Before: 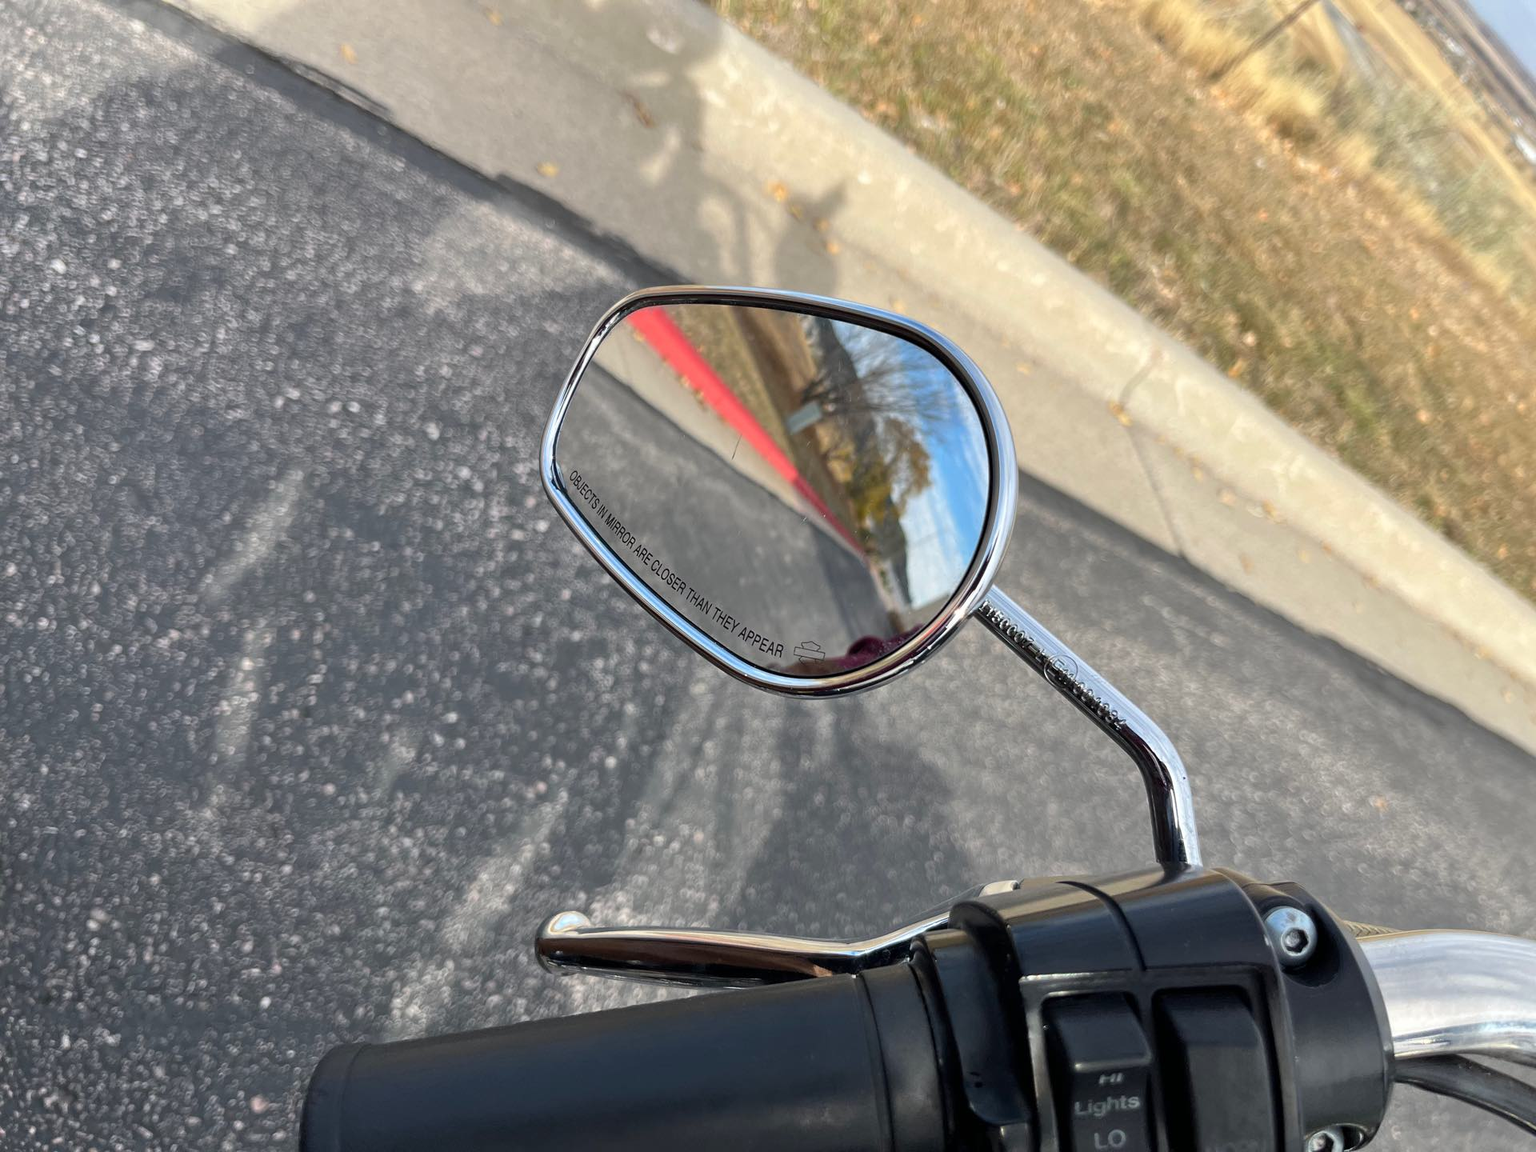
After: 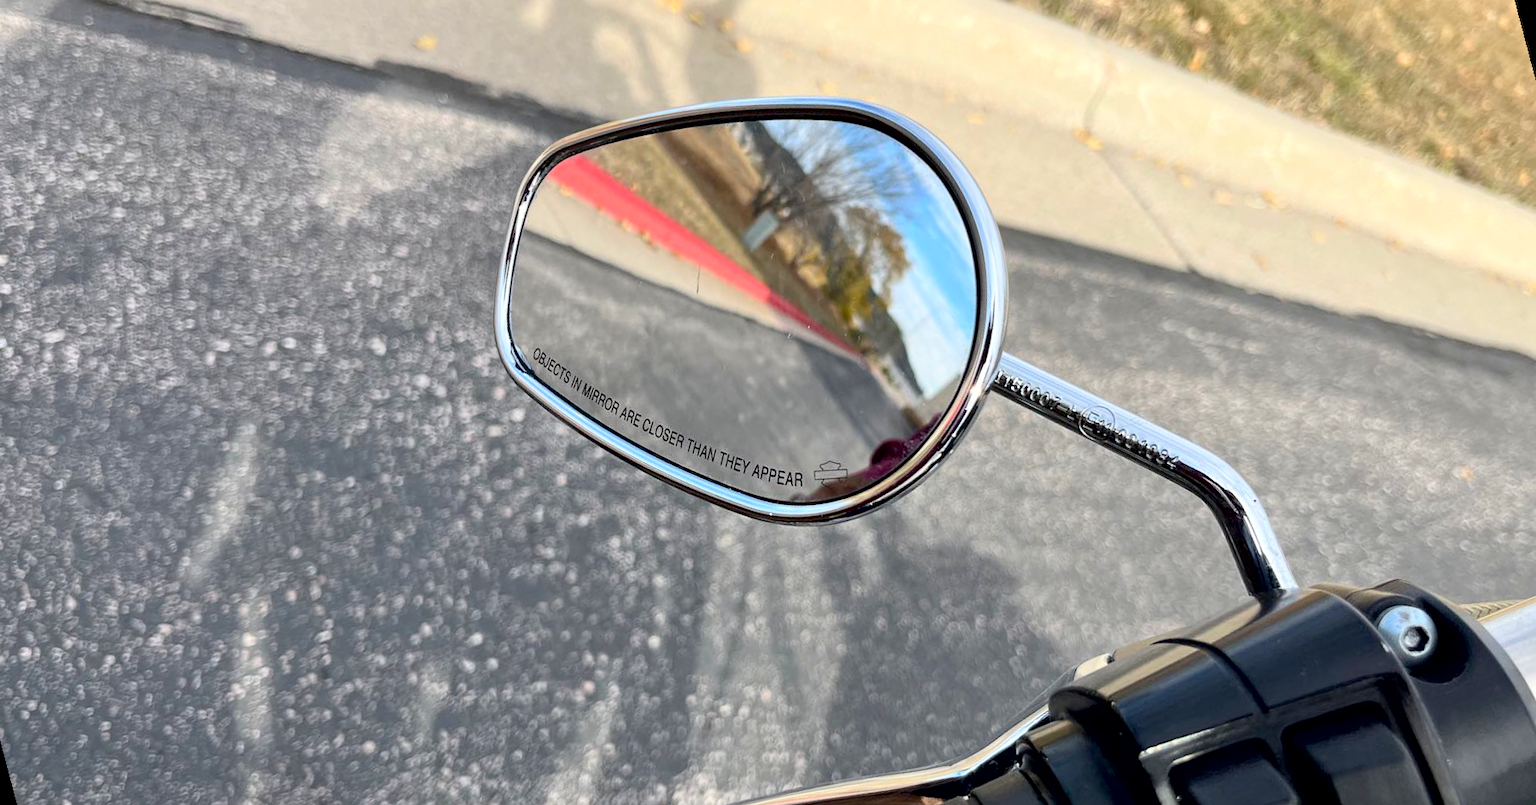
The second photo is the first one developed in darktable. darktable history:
contrast brightness saturation: contrast 0.2, brightness 0.15, saturation 0.14
rotate and perspective: rotation -14.8°, crop left 0.1, crop right 0.903, crop top 0.25, crop bottom 0.748
exposure: black level correction 0.009, compensate highlight preservation false
